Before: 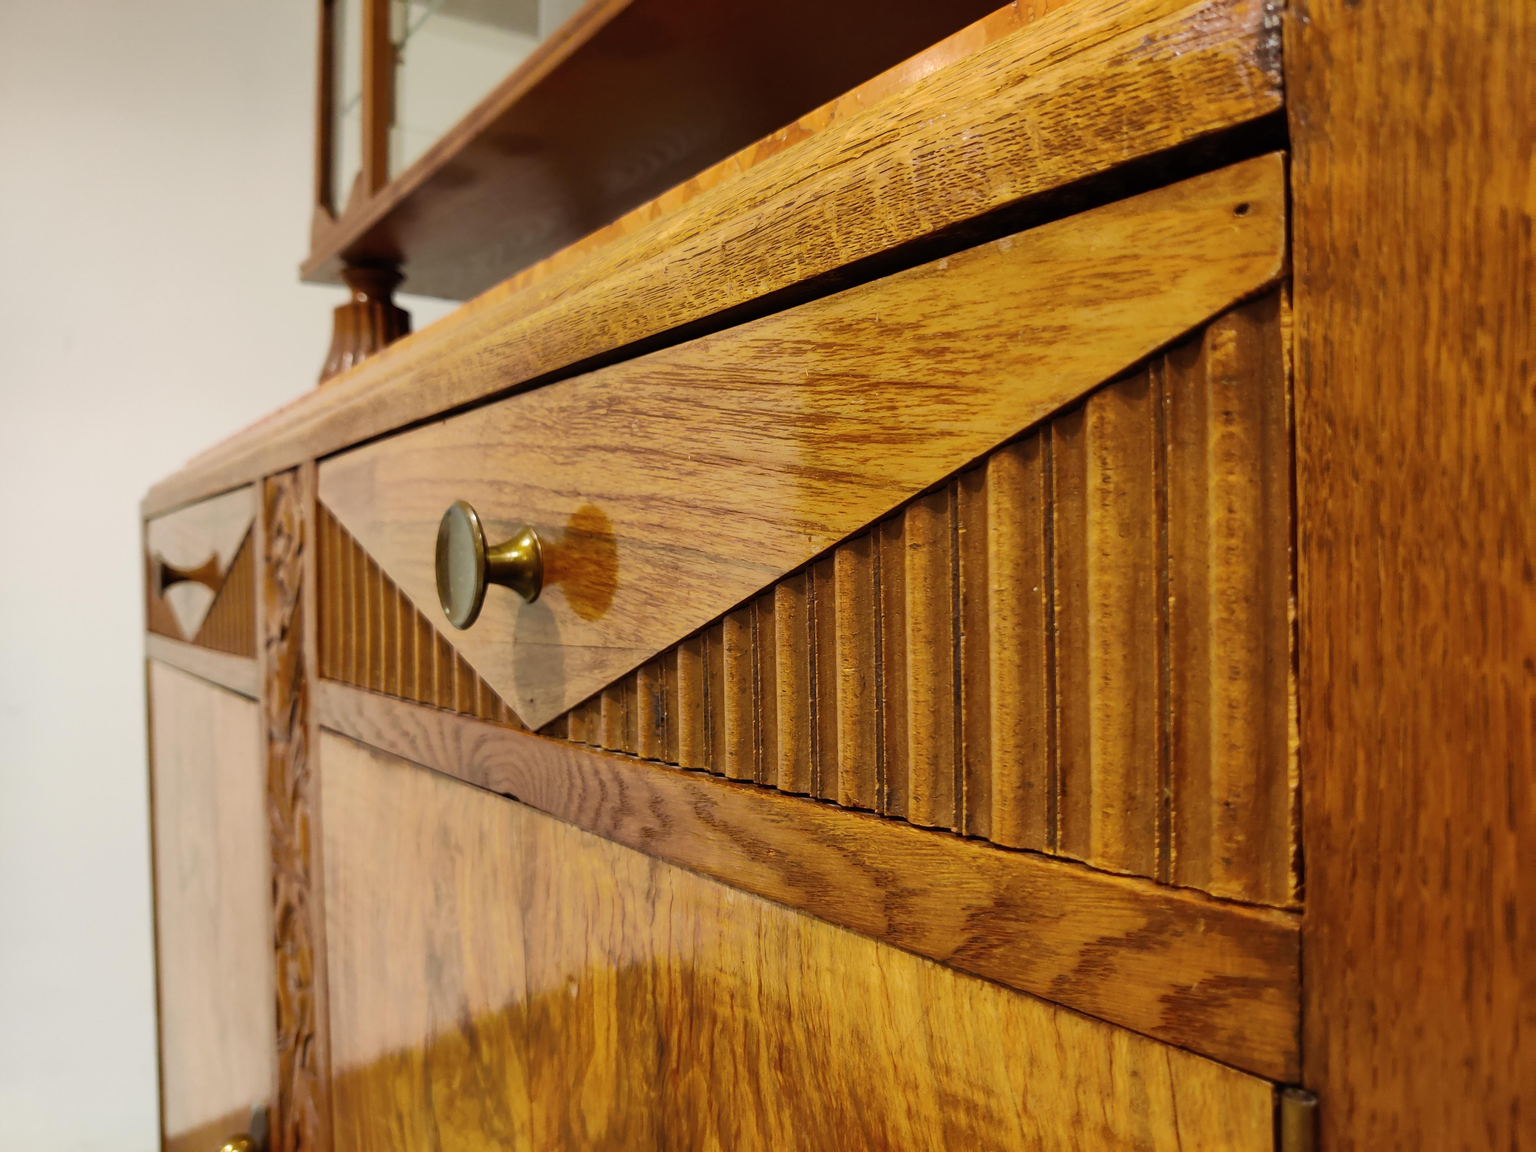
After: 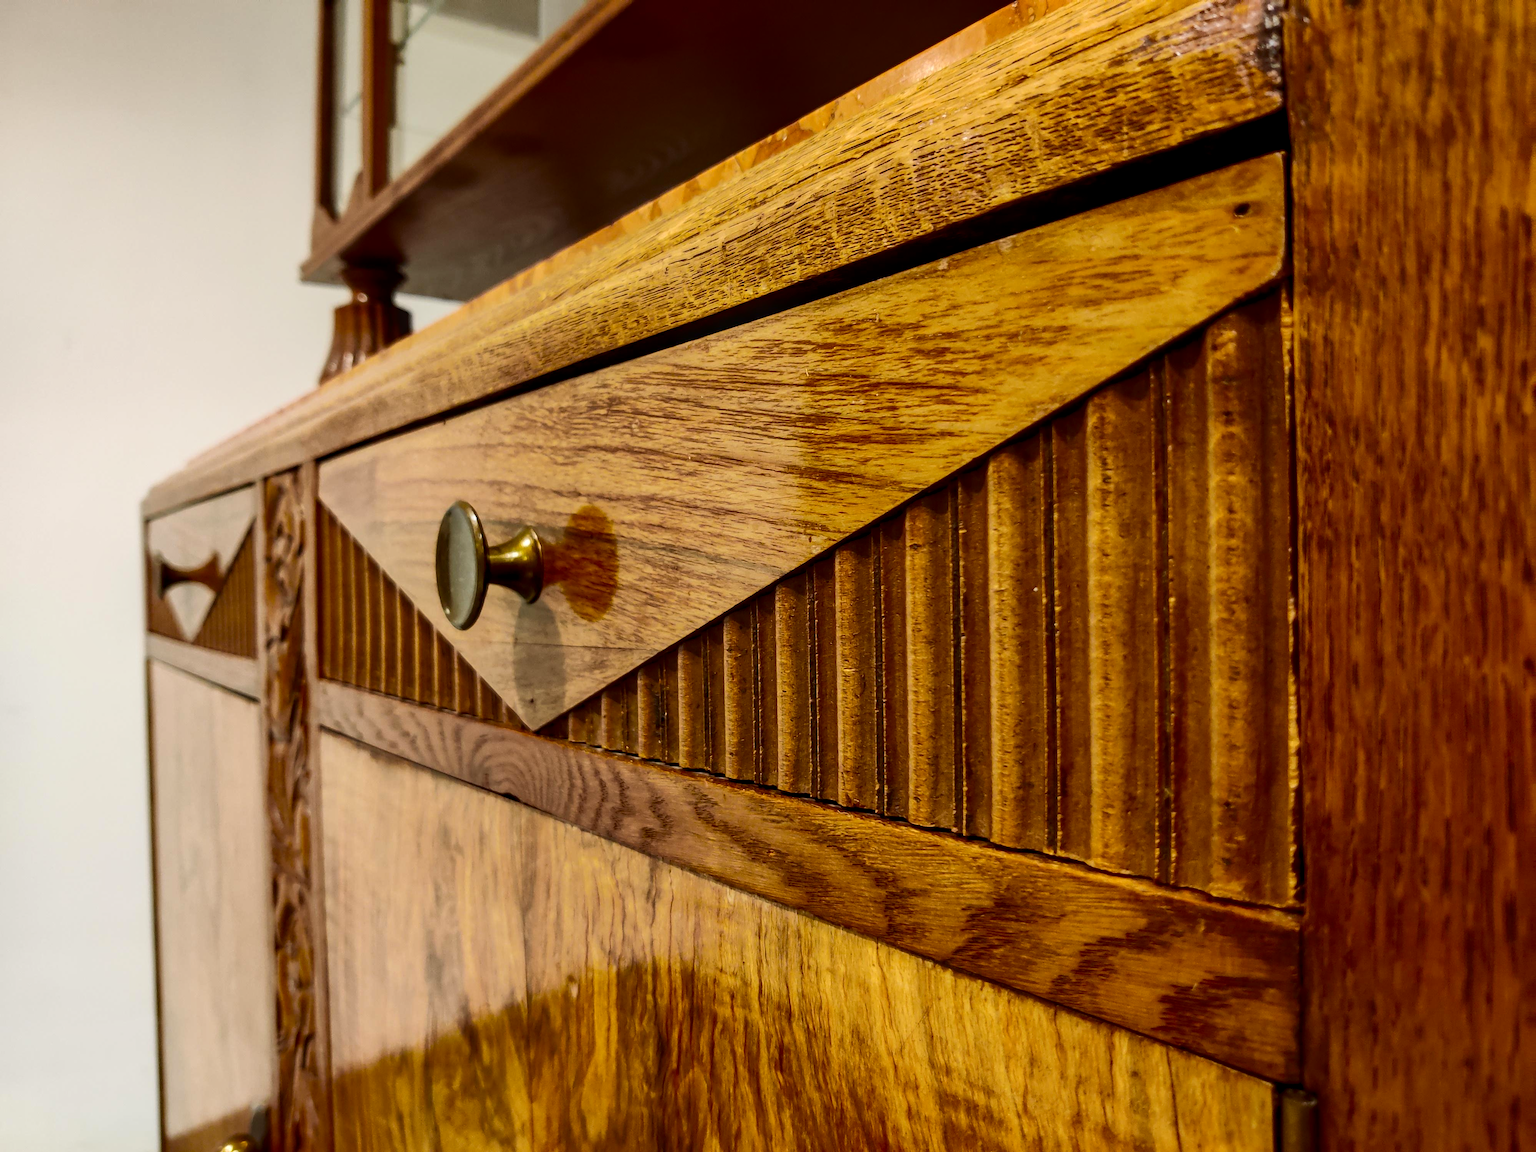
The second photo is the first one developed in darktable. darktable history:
local contrast: on, module defaults
contrast brightness saturation: contrast 0.199, brightness -0.101, saturation 0.104
